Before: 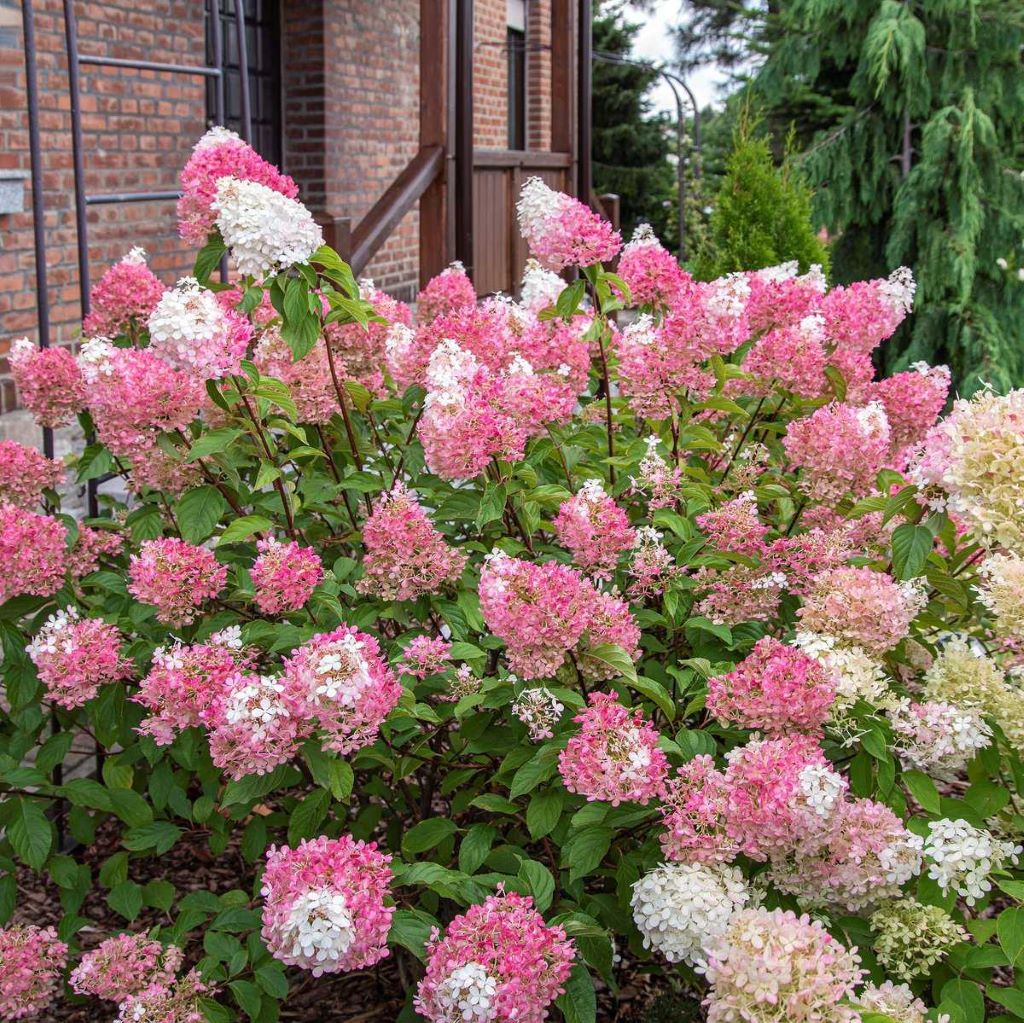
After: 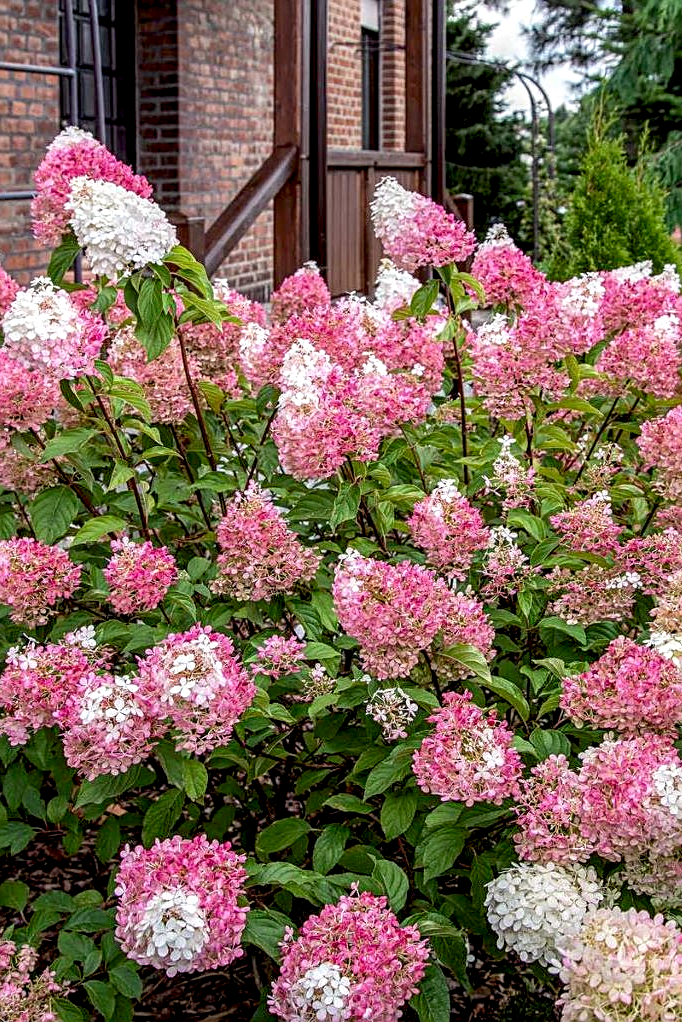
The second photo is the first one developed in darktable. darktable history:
sharpen: on, module defaults
local contrast: highlights 40%, shadows 60%, detail 136%, midtone range 0.514
crop and rotate: left 14.292%, right 19.041%
exposure: black level correction 0.01, exposure 0.014 EV, compensate highlight preservation false
